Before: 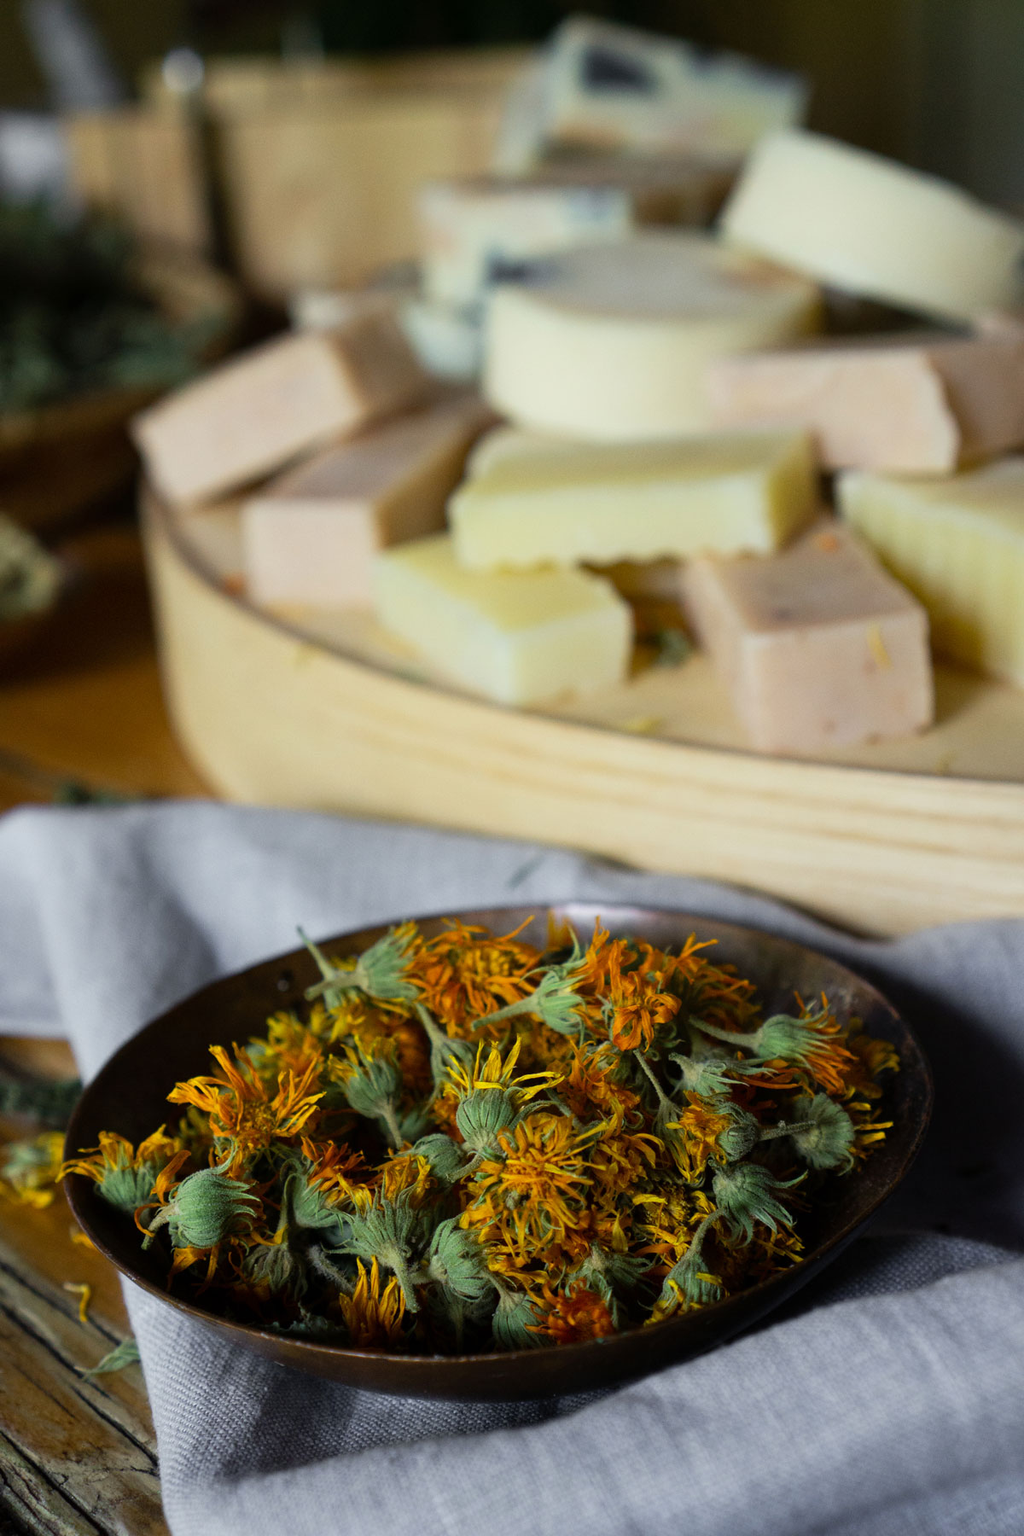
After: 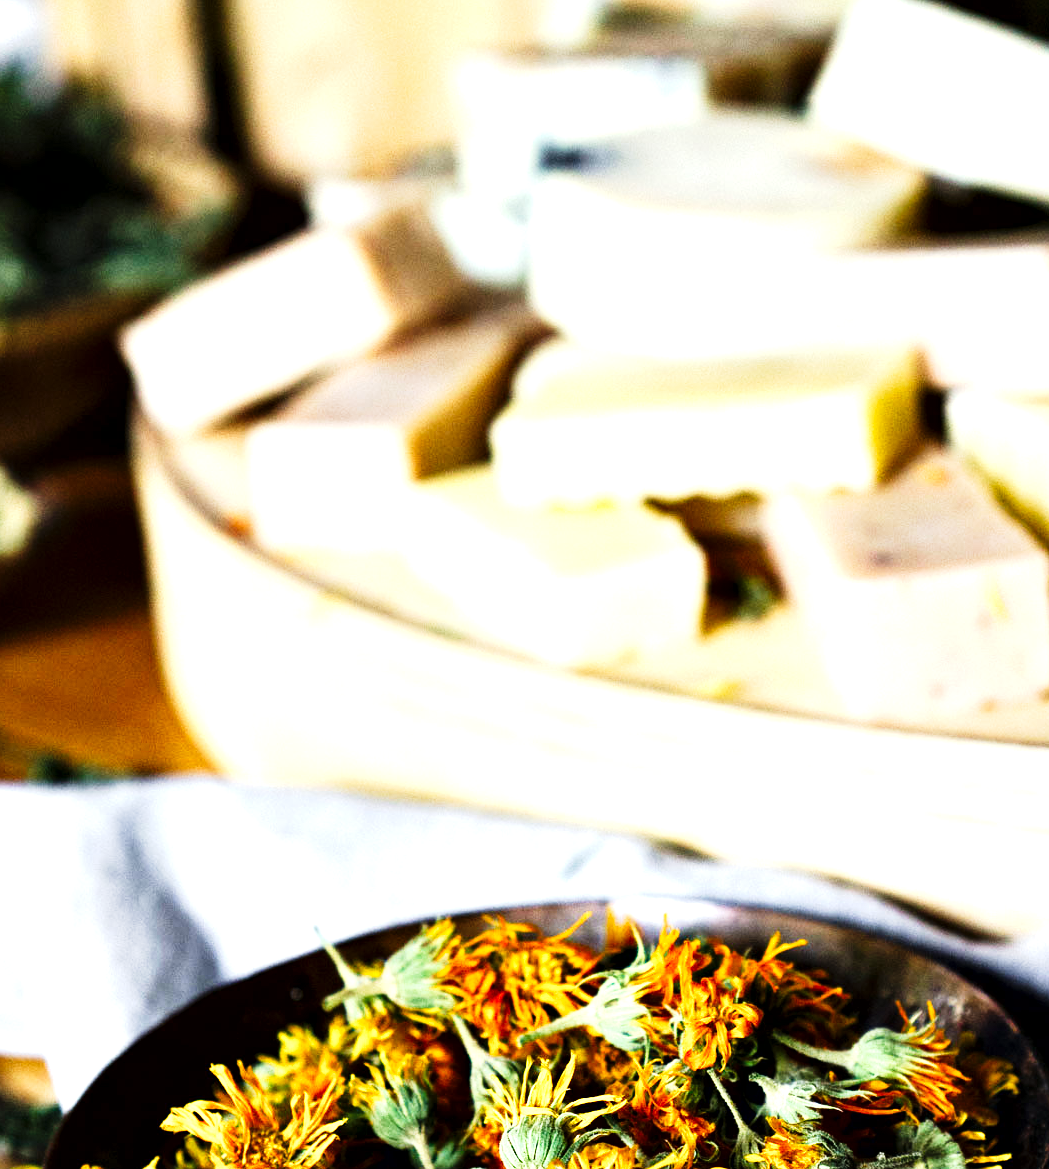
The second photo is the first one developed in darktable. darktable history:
crop: left 2.952%, top 8.949%, right 9.614%, bottom 26.097%
contrast brightness saturation: saturation -0.058
exposure: black level correction 0, exposure 1.445 EV, compensate exposure bias true, compensate highlight preservation false
contrast equalizer: octaves 7, y [[0.6 ×6], [0.55 ×6], [0 ×6], [0 ×6], [0 ×6]]
tone curve: curves: ch0 [(0, 0) (0.195, 0.109) (0.751, 0.848) (1, 1)], preserve colors none
